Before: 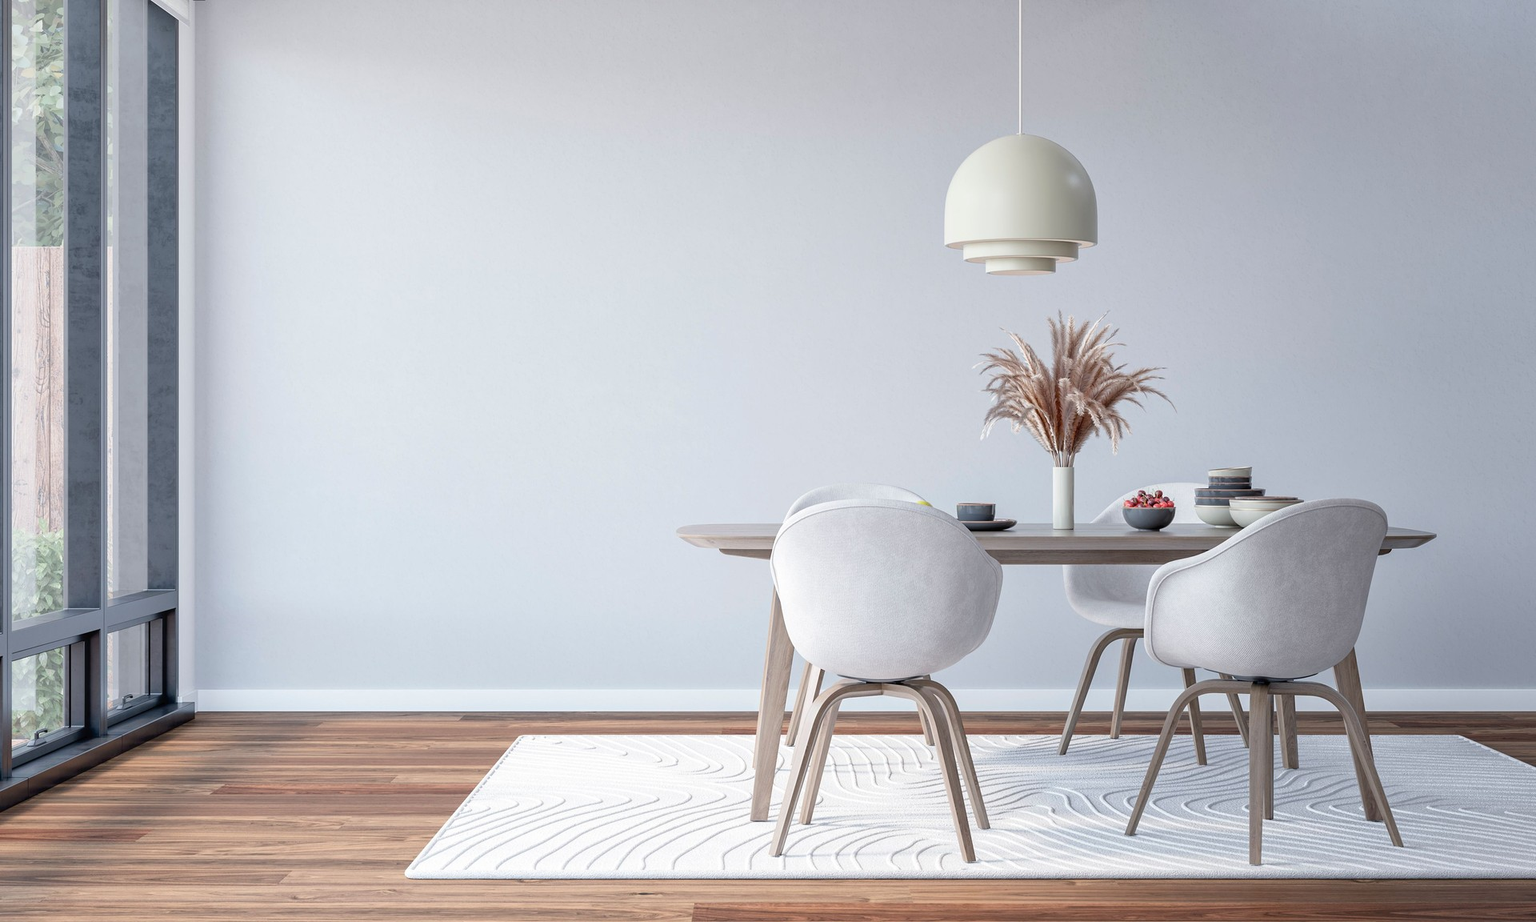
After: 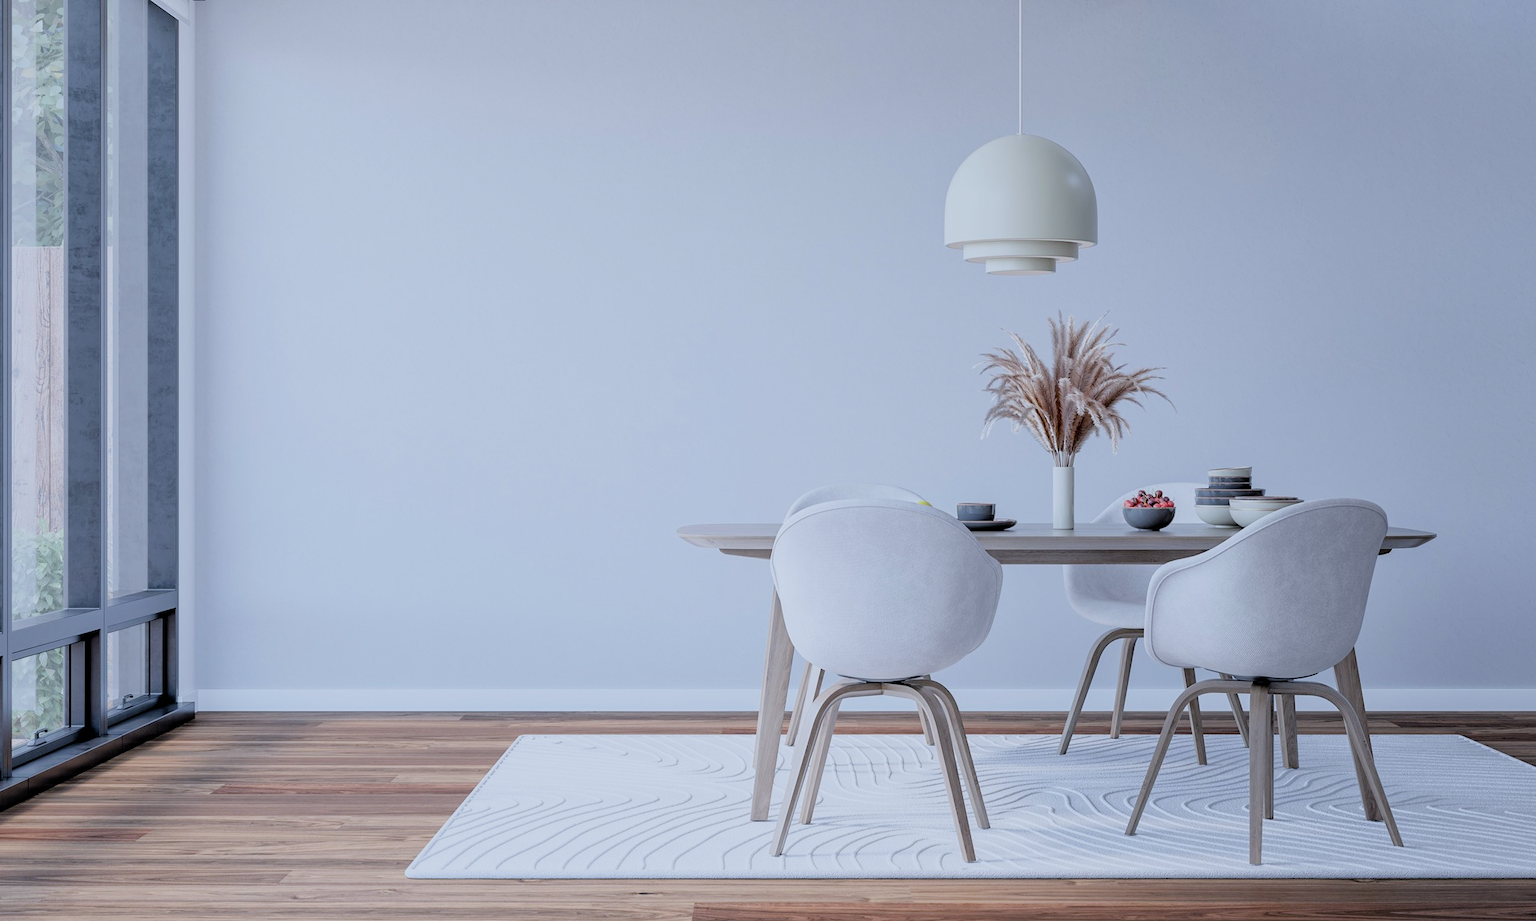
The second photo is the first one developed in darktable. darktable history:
filmic rgb: black relative exposure -4.88 EV, hardness 2.82
white balance: red 0.931, blue 1.11
